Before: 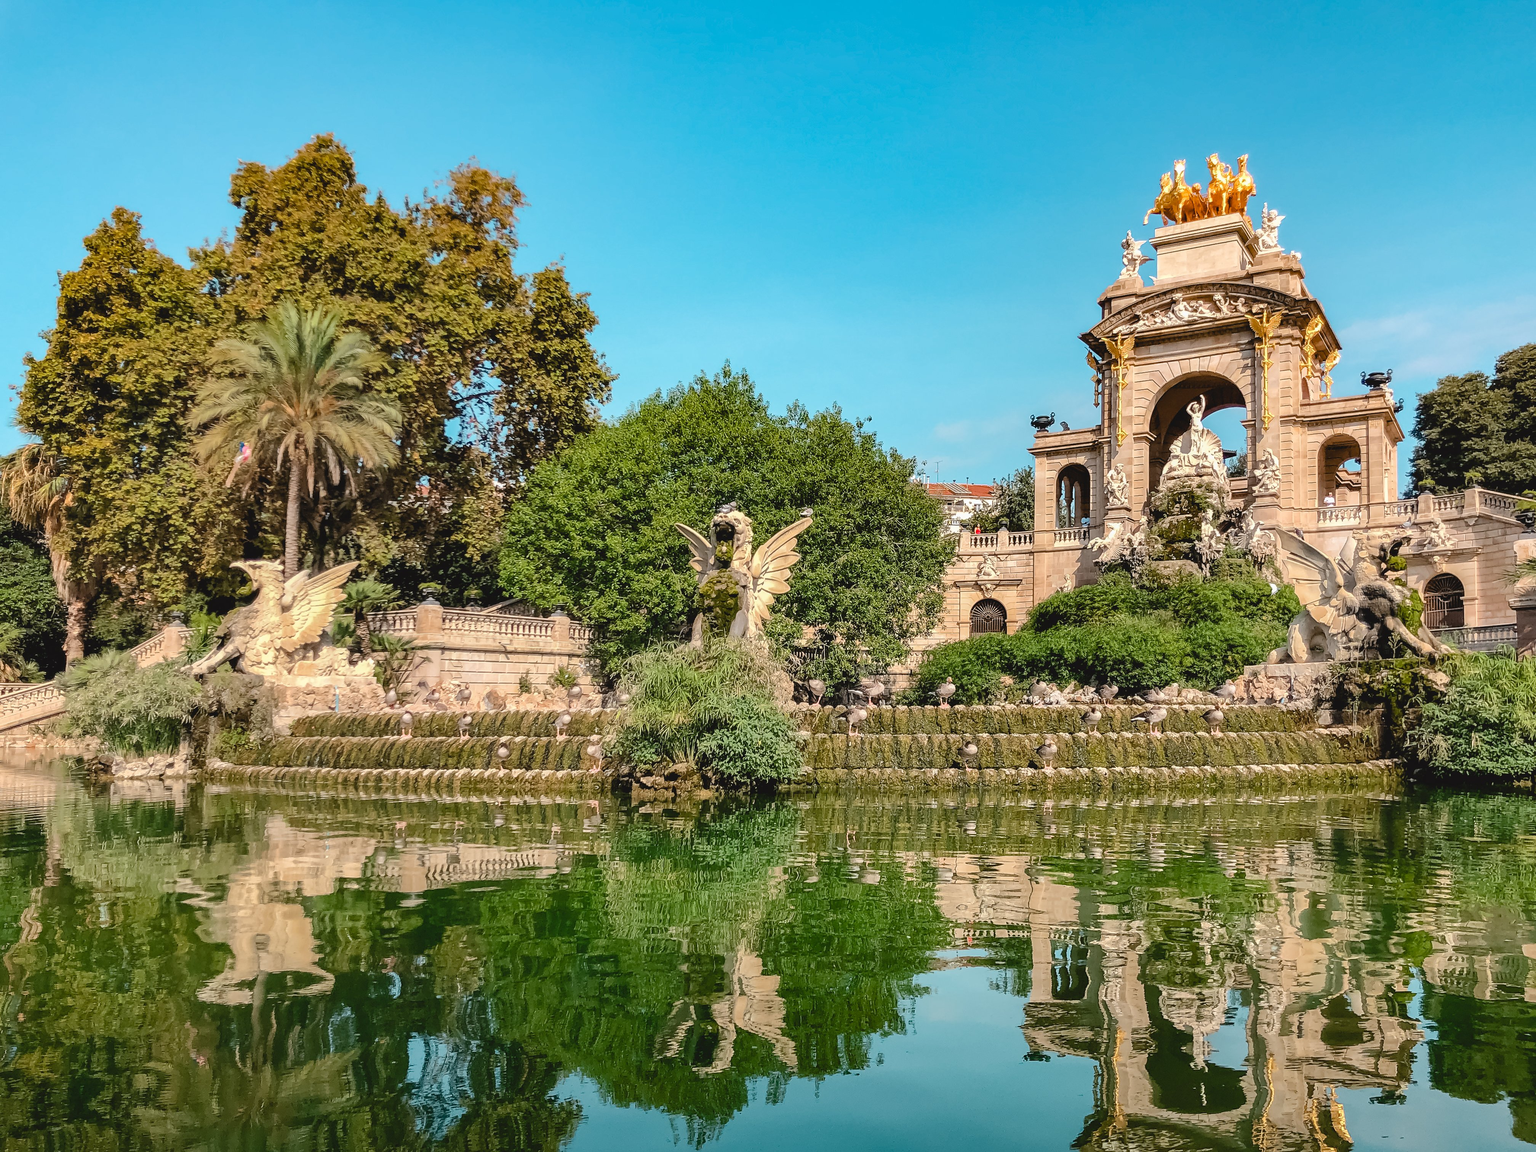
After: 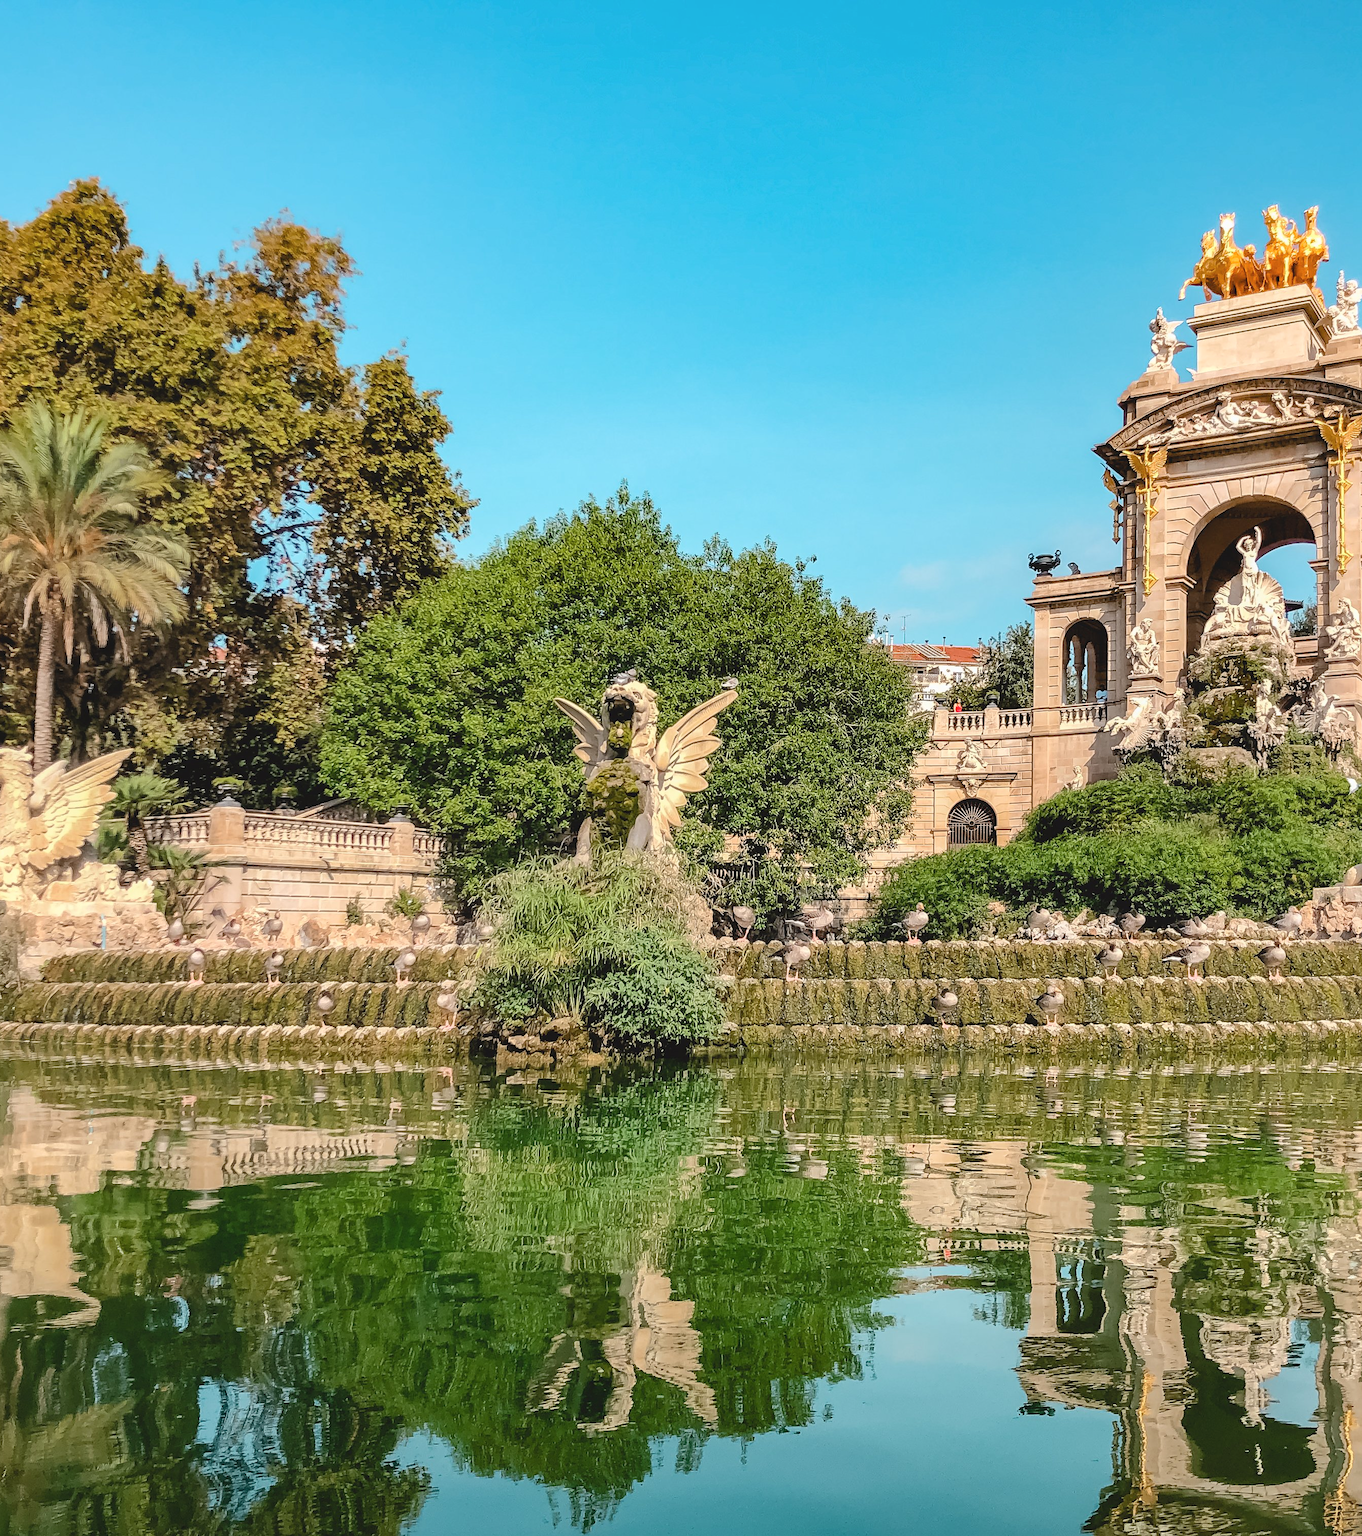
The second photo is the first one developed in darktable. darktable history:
crop: left 16.899%, right 16.556%
contrast brightness saturation: contrast 0.05, brightness 0.06, saturation 0.01
